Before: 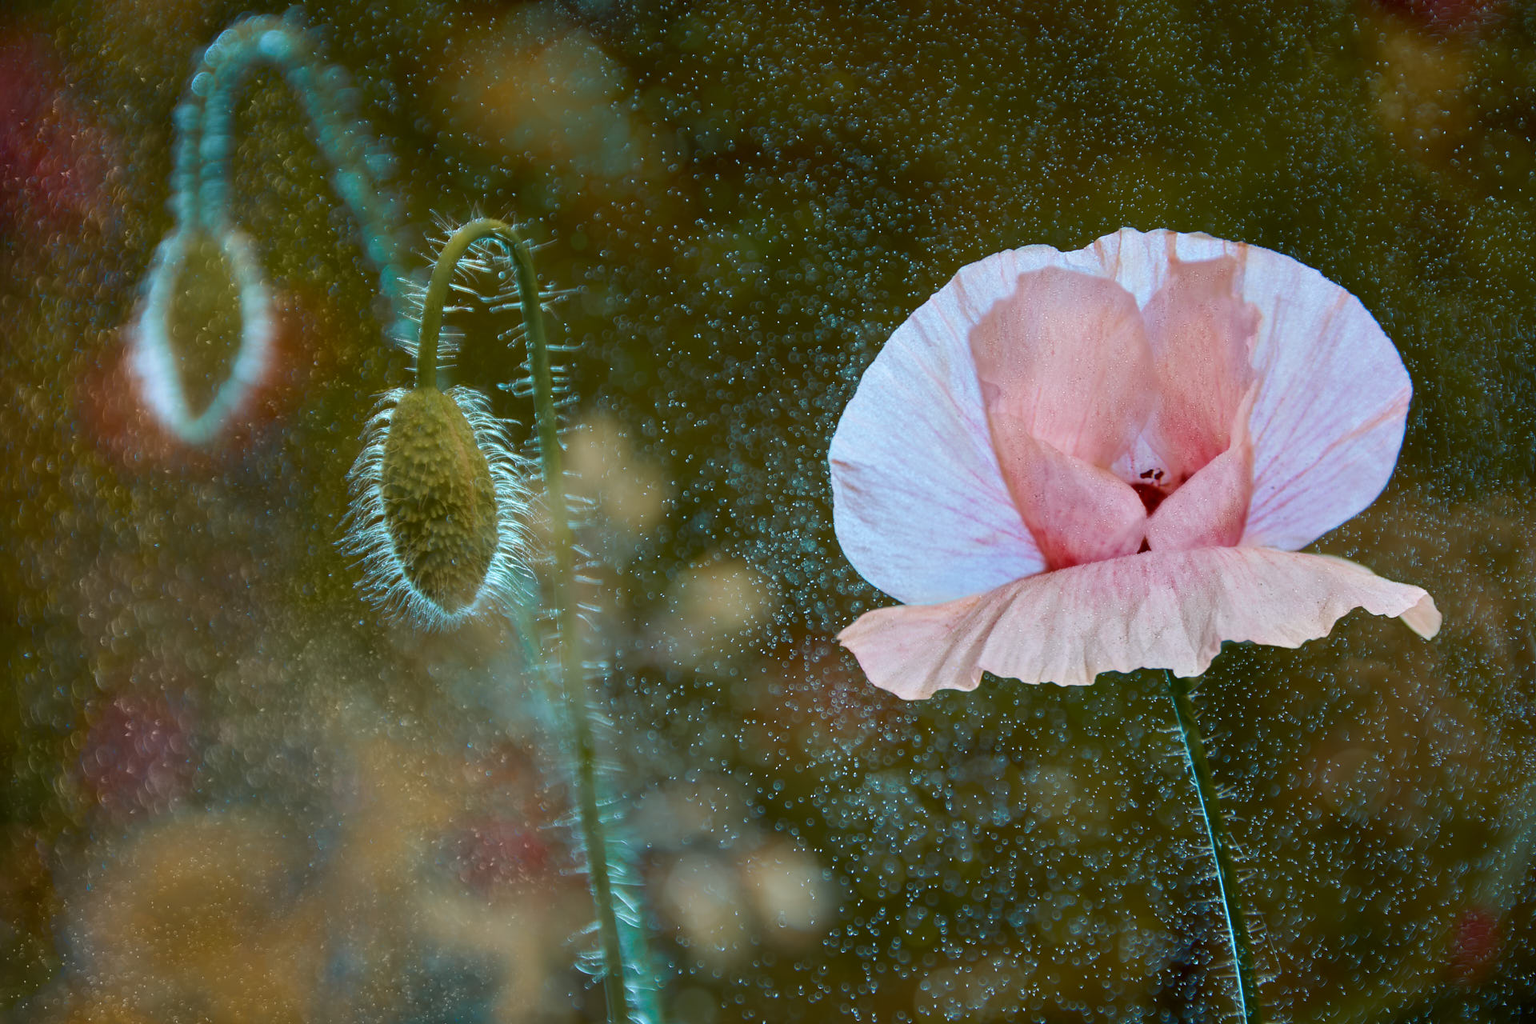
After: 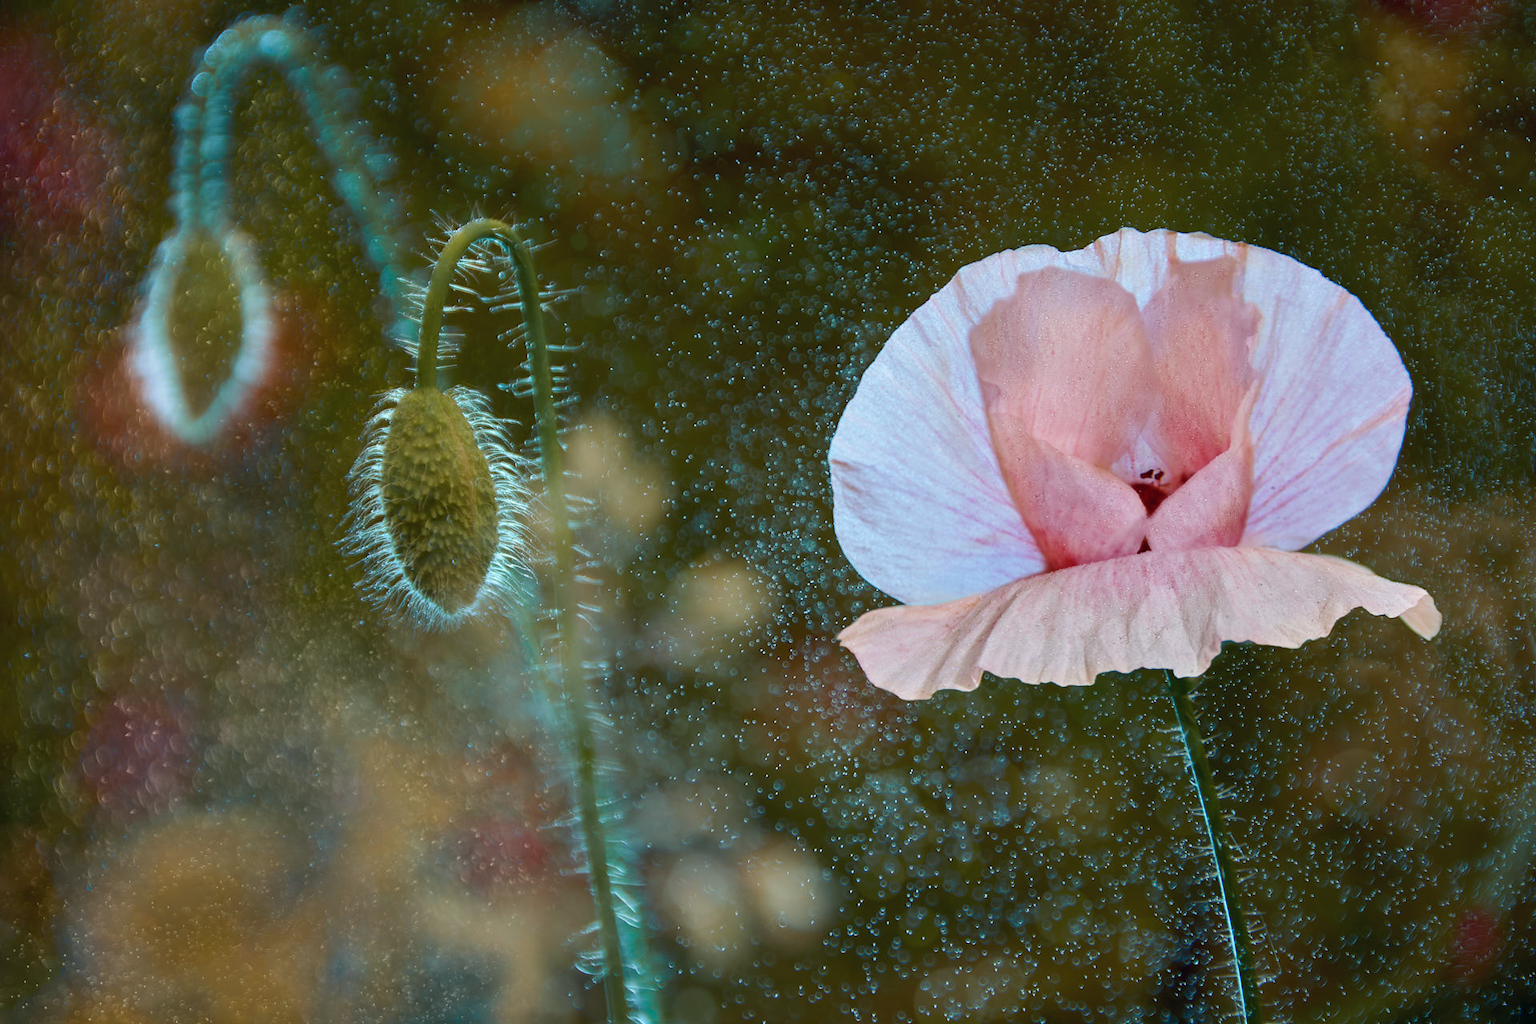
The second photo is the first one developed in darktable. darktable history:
color correction: highlights a* 0.2, highlights b* 2.65, shadows a* -1.31, shadows b* -4.5
